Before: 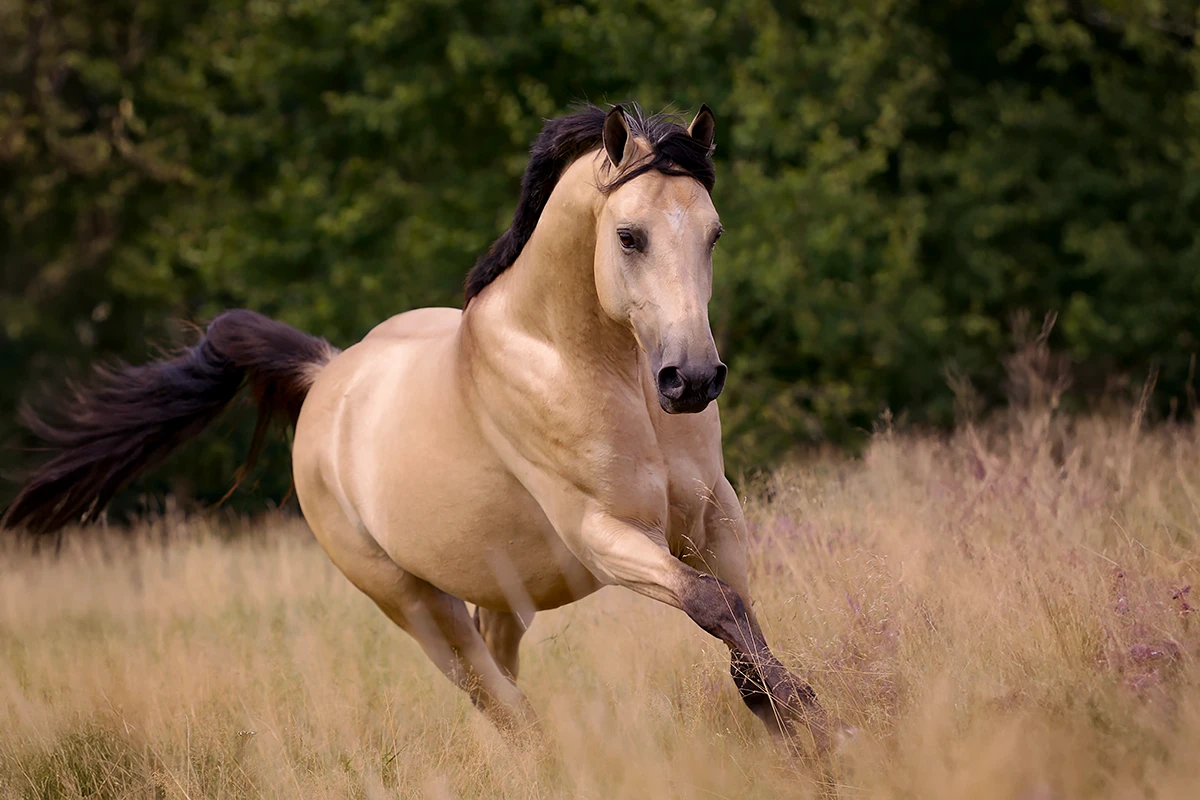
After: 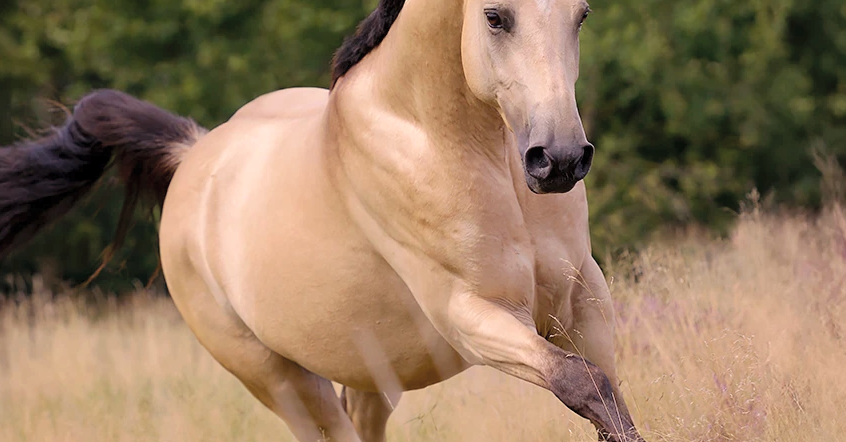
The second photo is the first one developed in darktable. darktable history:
crop: left 11.123%, top 27.61%, right 18.3%, bottom 17.034%
contrast brightness saturation: brightness 0.15
